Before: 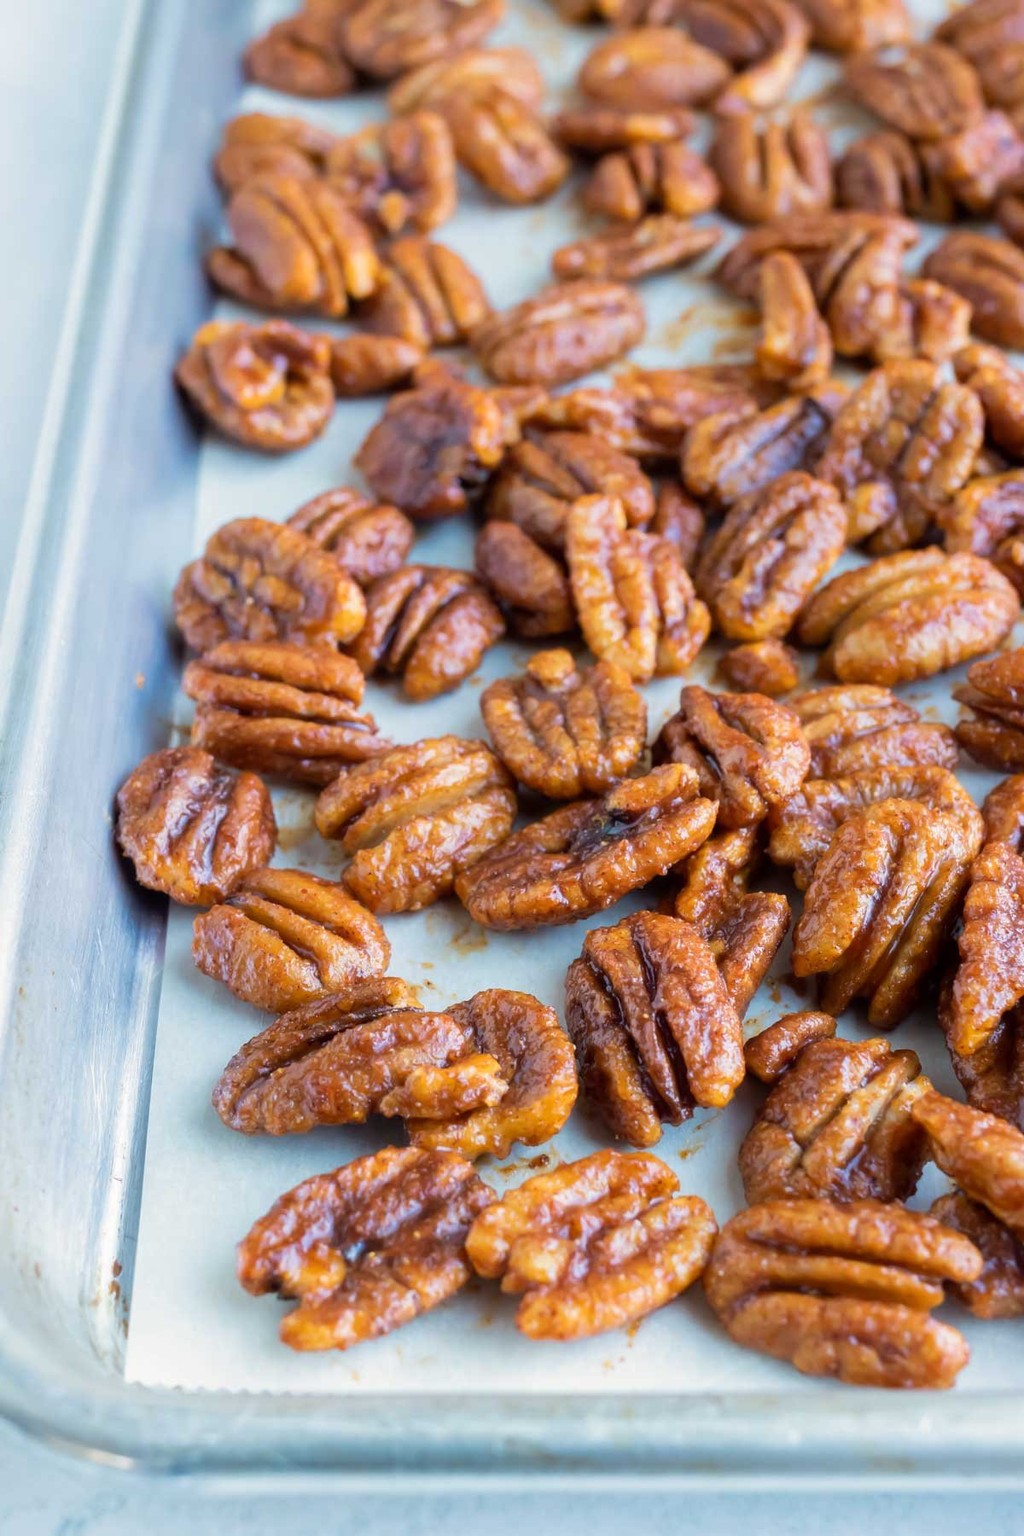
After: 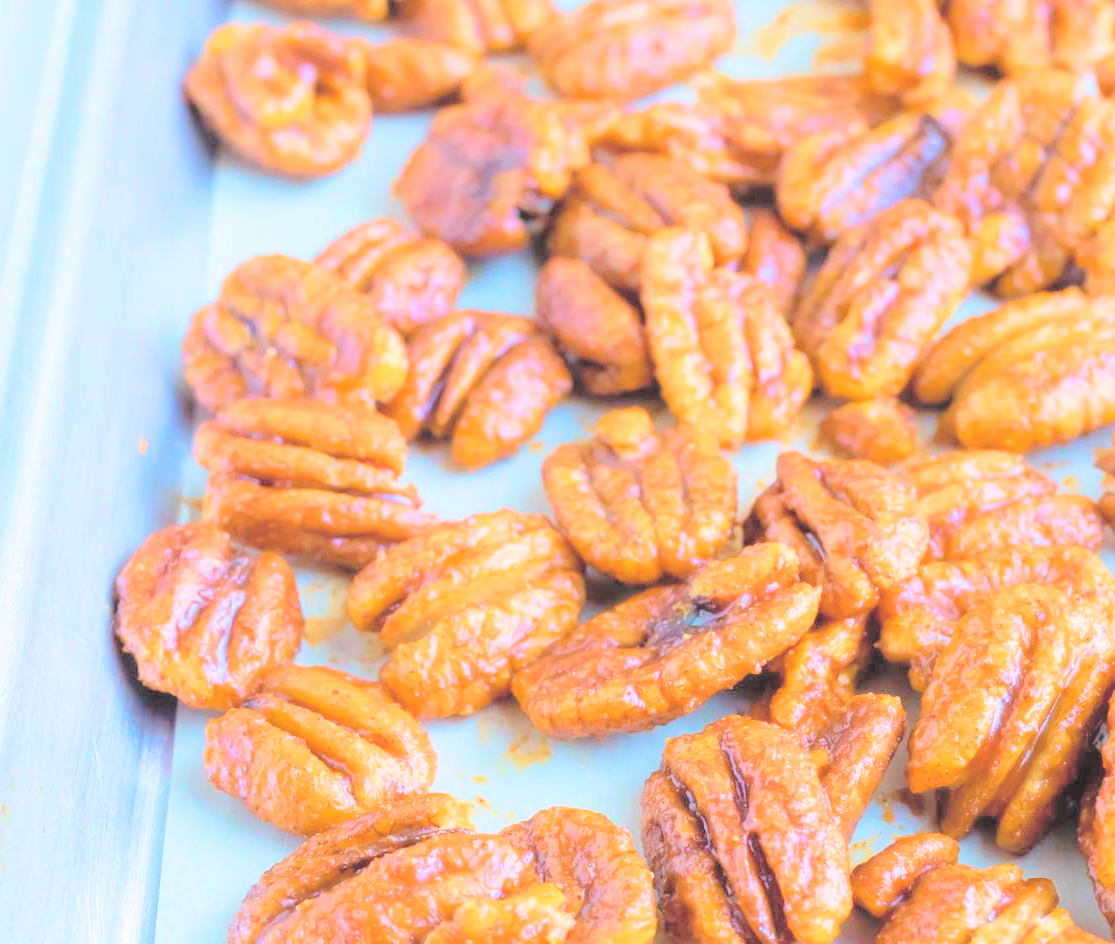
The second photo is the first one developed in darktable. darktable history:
crop: left 1.751%, top 19.592%, right 5.319%, bottom 27.96%
tone equalizer: edges refinement/feathering 500, mask exposure compensation -1.57 EV, preserve details no
velvia: strength 50.54%, mid-tones bias 0.507
contrast brightness saturation: brightness 0.989
